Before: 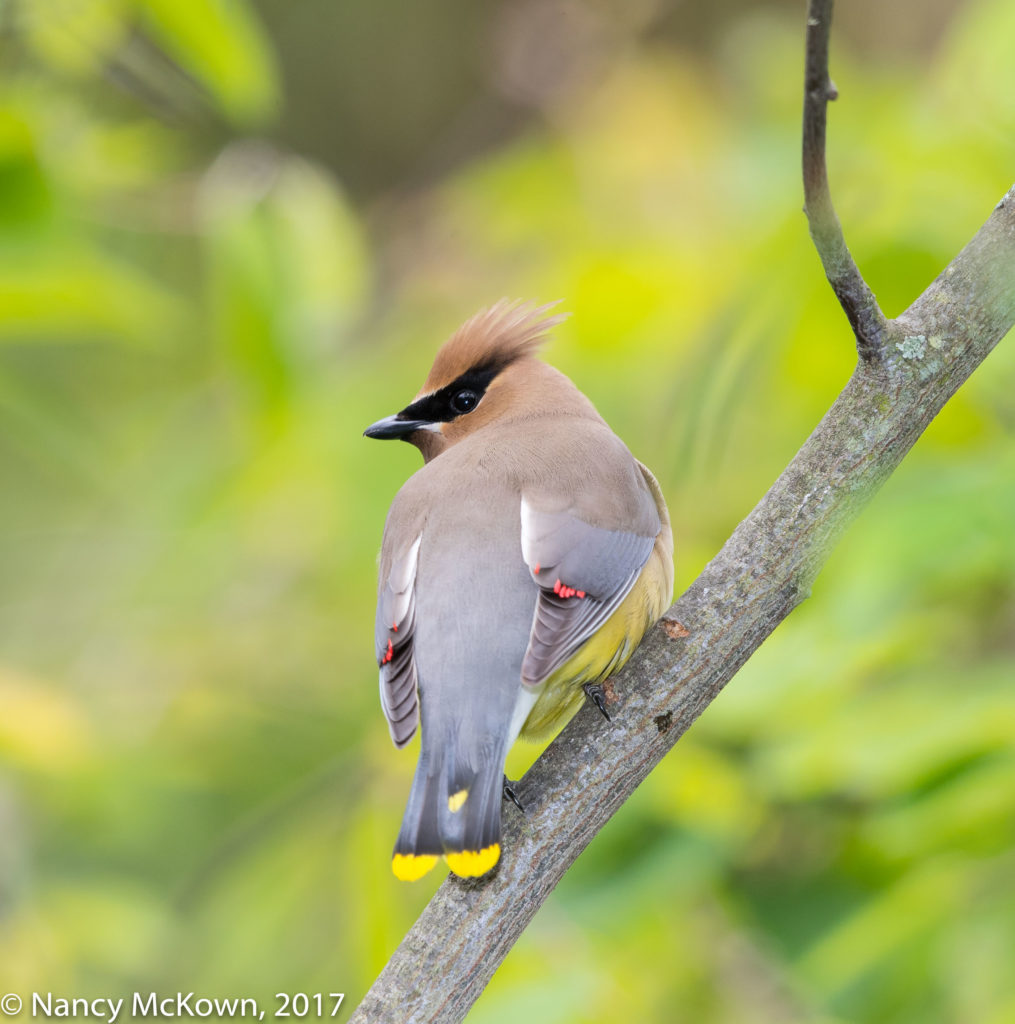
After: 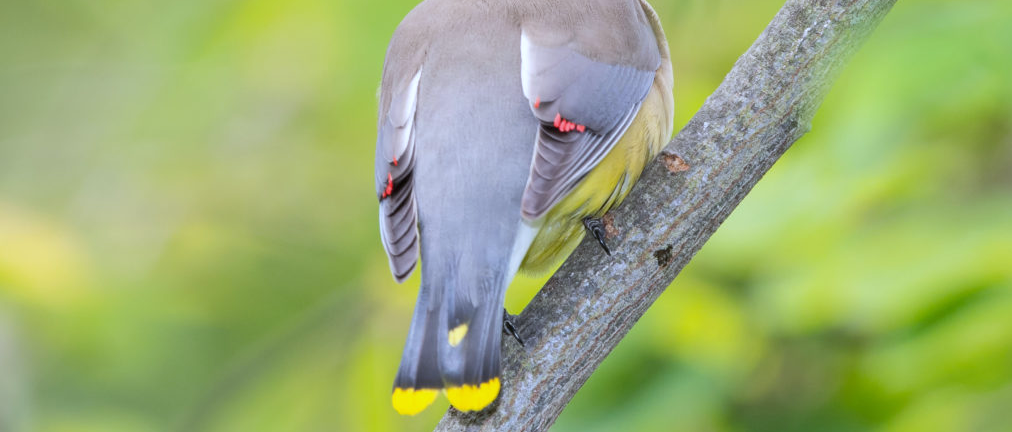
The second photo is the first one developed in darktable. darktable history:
crop: top 45.551%, bottom 12.262%
white balance: red 0.954, blue 1.079
